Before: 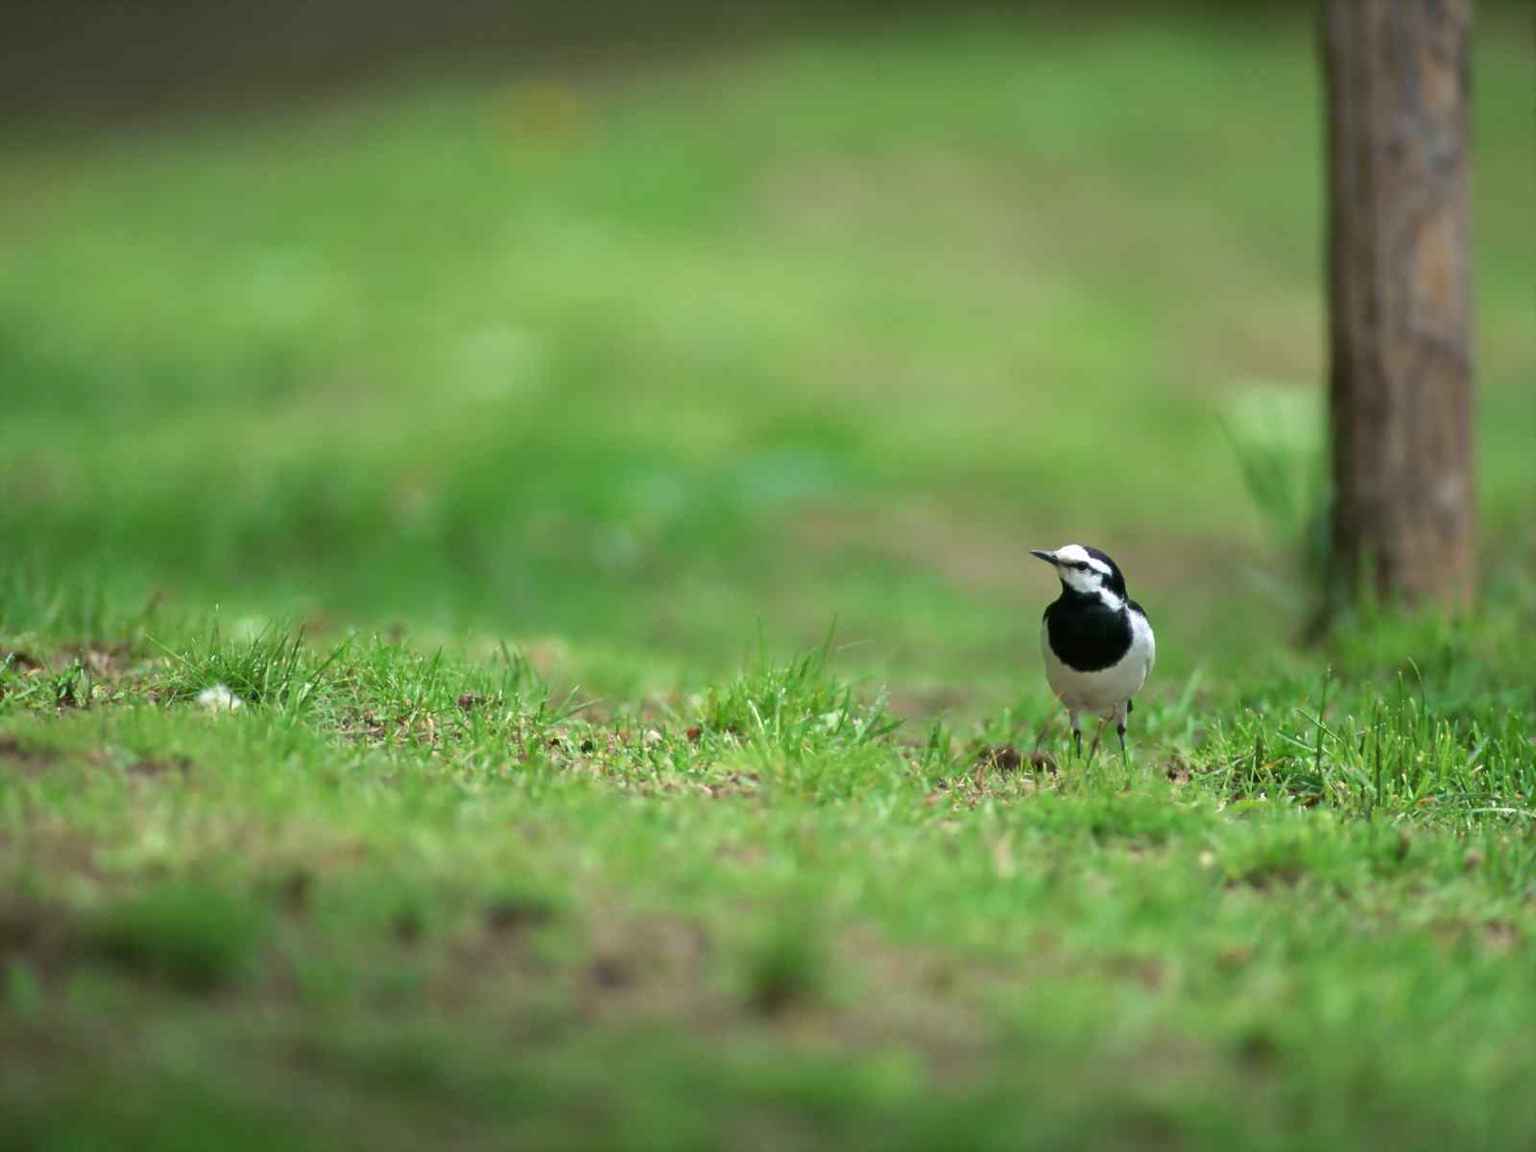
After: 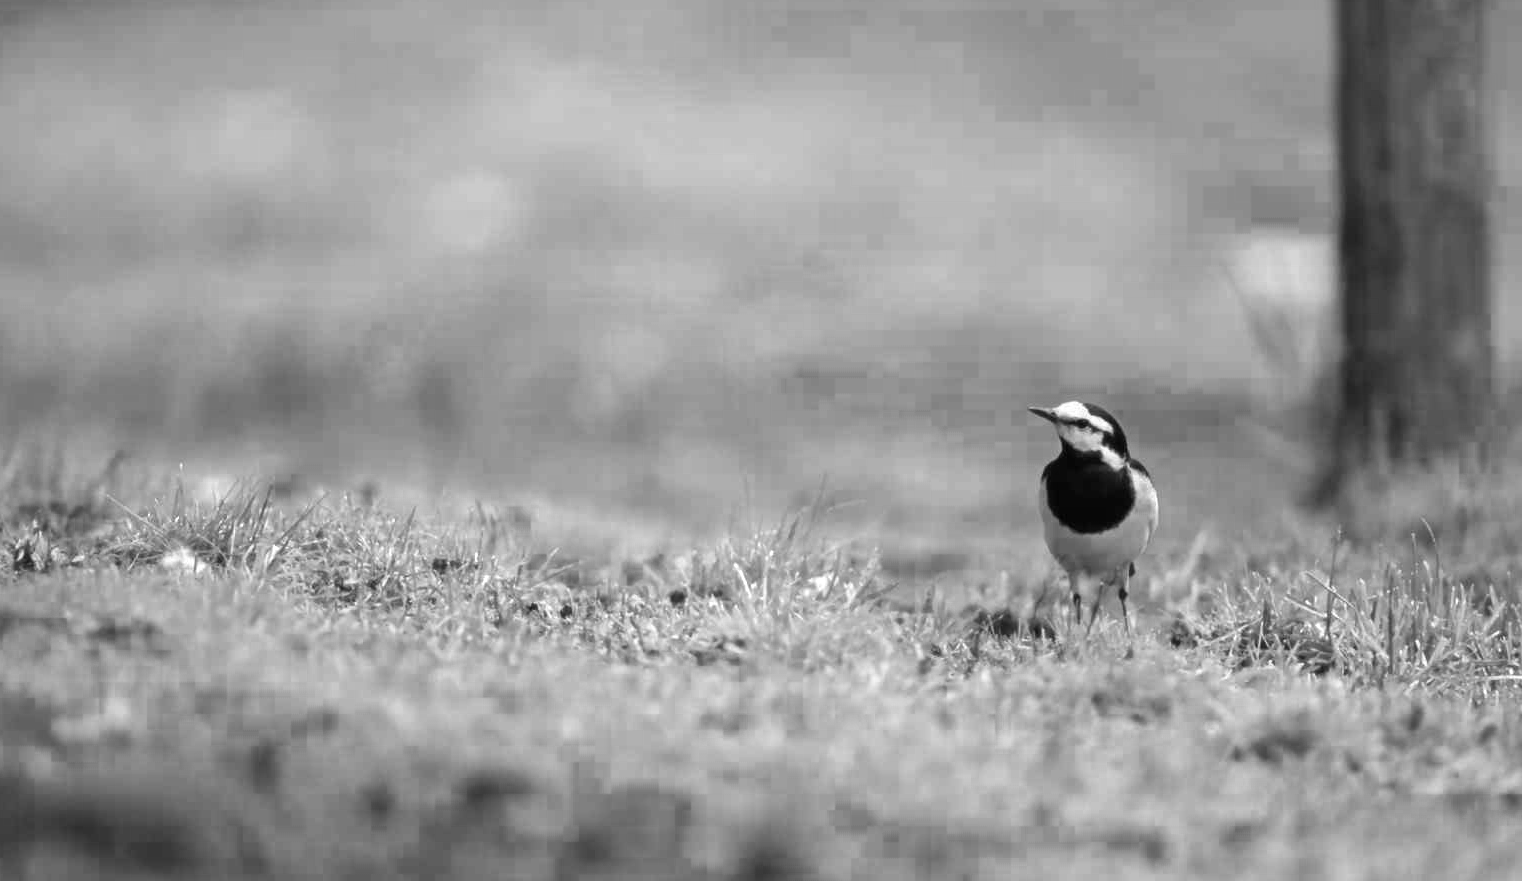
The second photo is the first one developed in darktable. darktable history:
color zones: curves: ch0 [(0.002, 0.429) (0.121, 0.212) (0.198, 0.113) (0.276, 0.344) (0.331, 0.541) (0.41, 0.56) (0.482, 0.289) (0.619, 0.227) (0.721, 0.18) (0.821, 0.435) (0.928, 0.555) (1, 0.587)]; ch1 [(0, 0) (0.143, 0) (0.286, 0) (0.429, 0) (0.571, 0) (0.714, 0) (0.857, 0)]
crop and rotate: left 2.903%, top 13.861%, right 1.961%, bottom 12.711%
